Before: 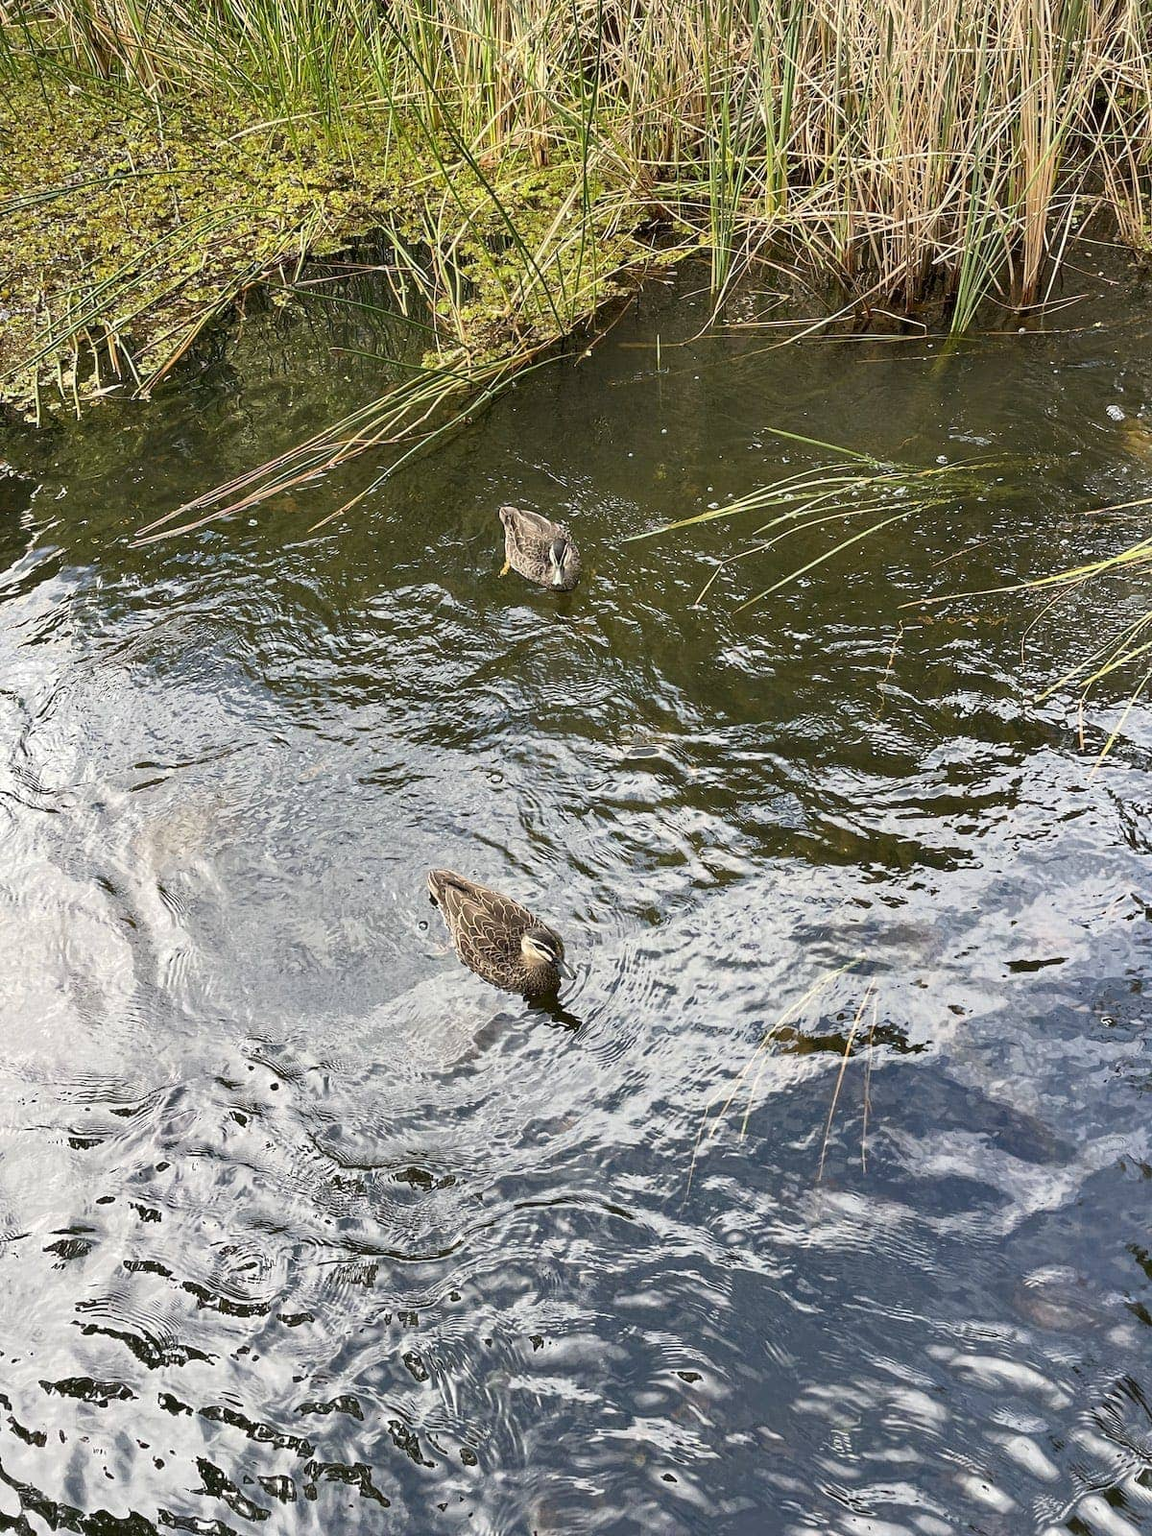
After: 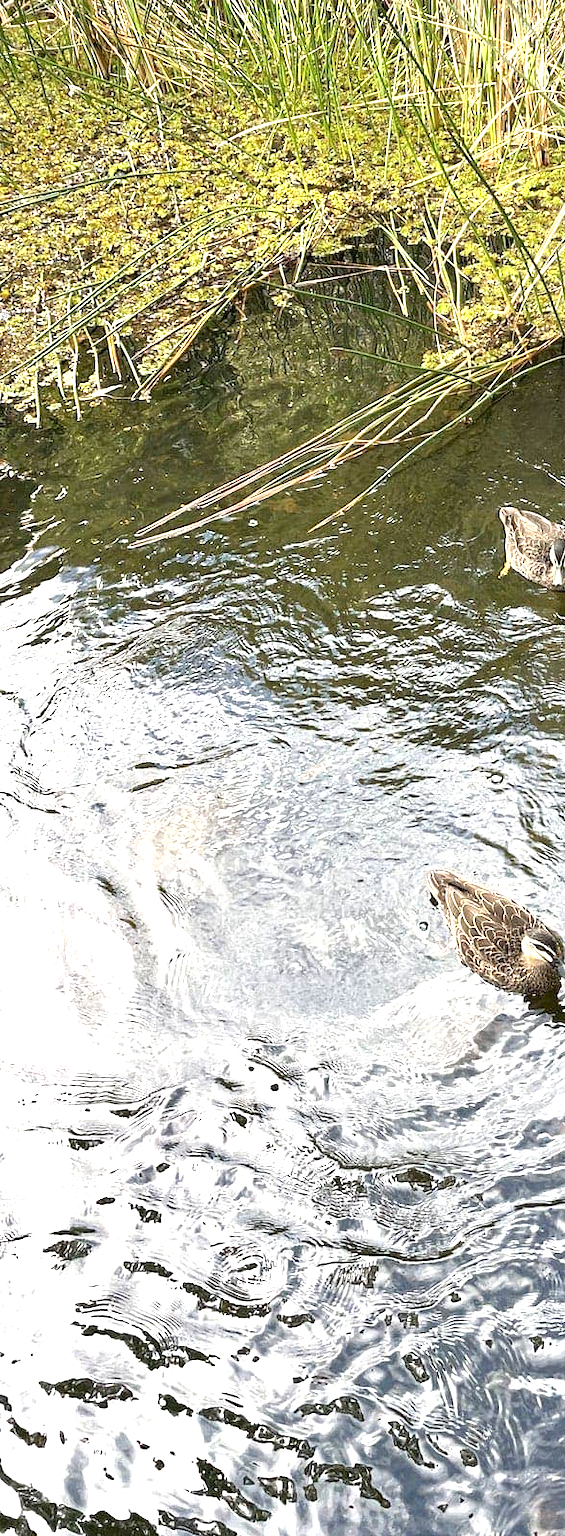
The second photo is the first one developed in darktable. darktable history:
exposure: black level correction 0.001, exposure 0.955 EV, compensate exposure bias true, compensate highlight preservation false
crop and rotate: left 0%, top 0%, right 50.845%
